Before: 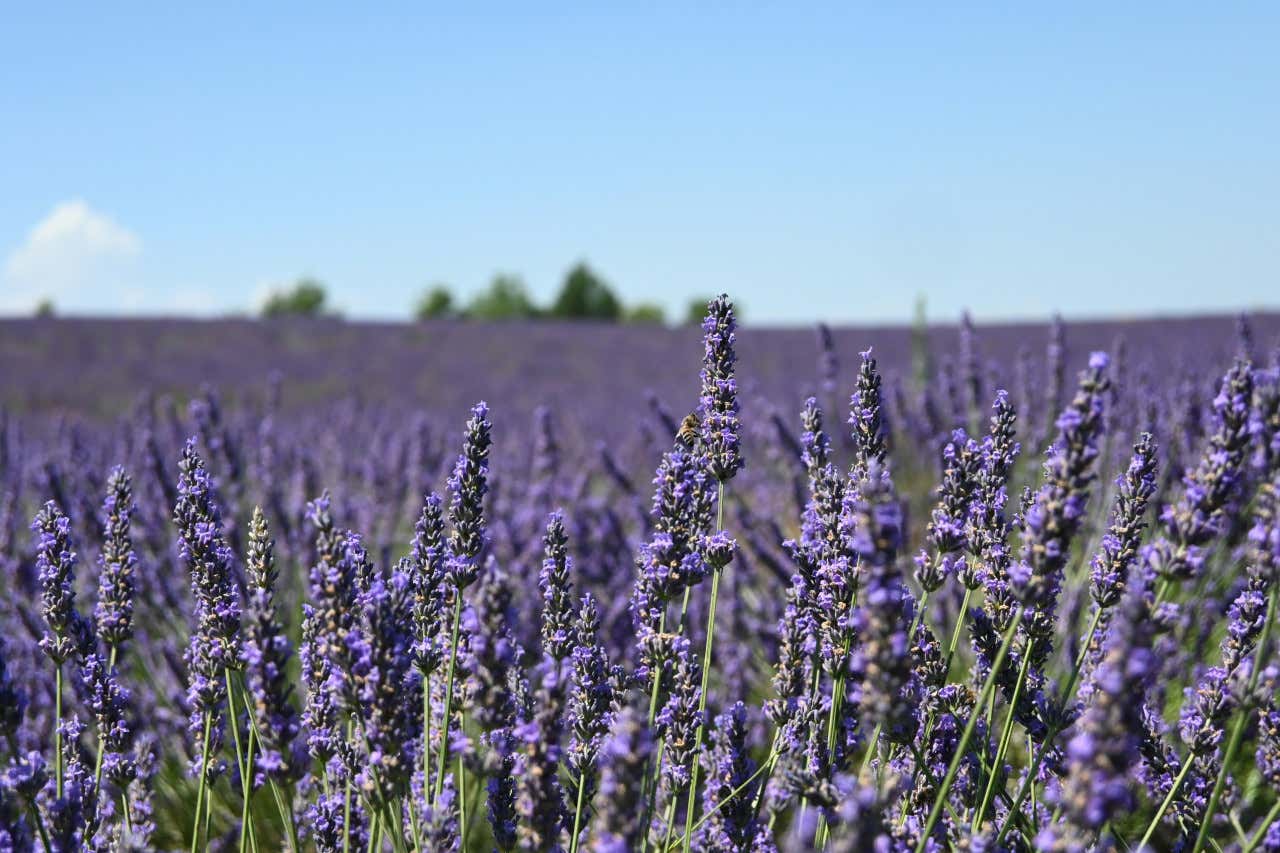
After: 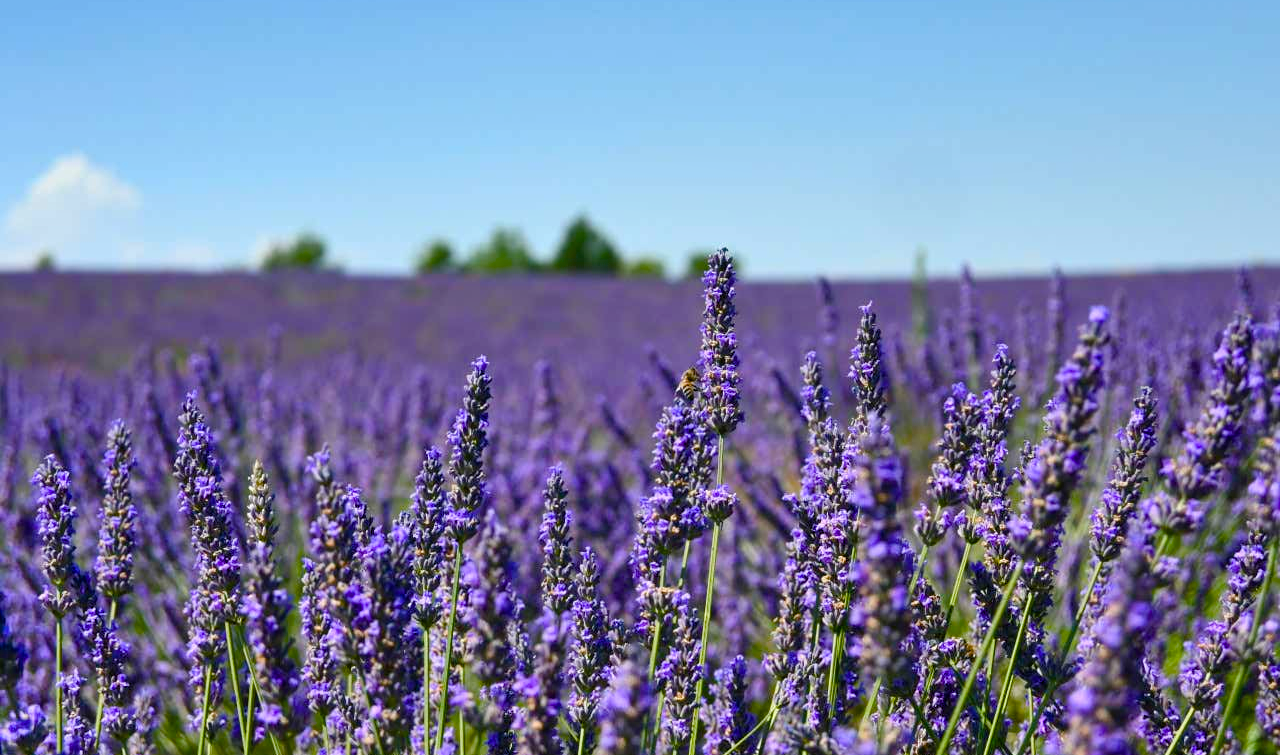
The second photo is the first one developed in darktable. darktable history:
color balance rgb: perceptual saturation grading › global saturation 20%, perceptual saturation grading › highlights -24.842%, perceptual saturation grading › shadows 49.876%, global vibrance 41.358%
shadows and highlights: highlights color adjustment 0.363%, soften with gaussian
crop and rotate: top 5.487%, bottom 5.912%
